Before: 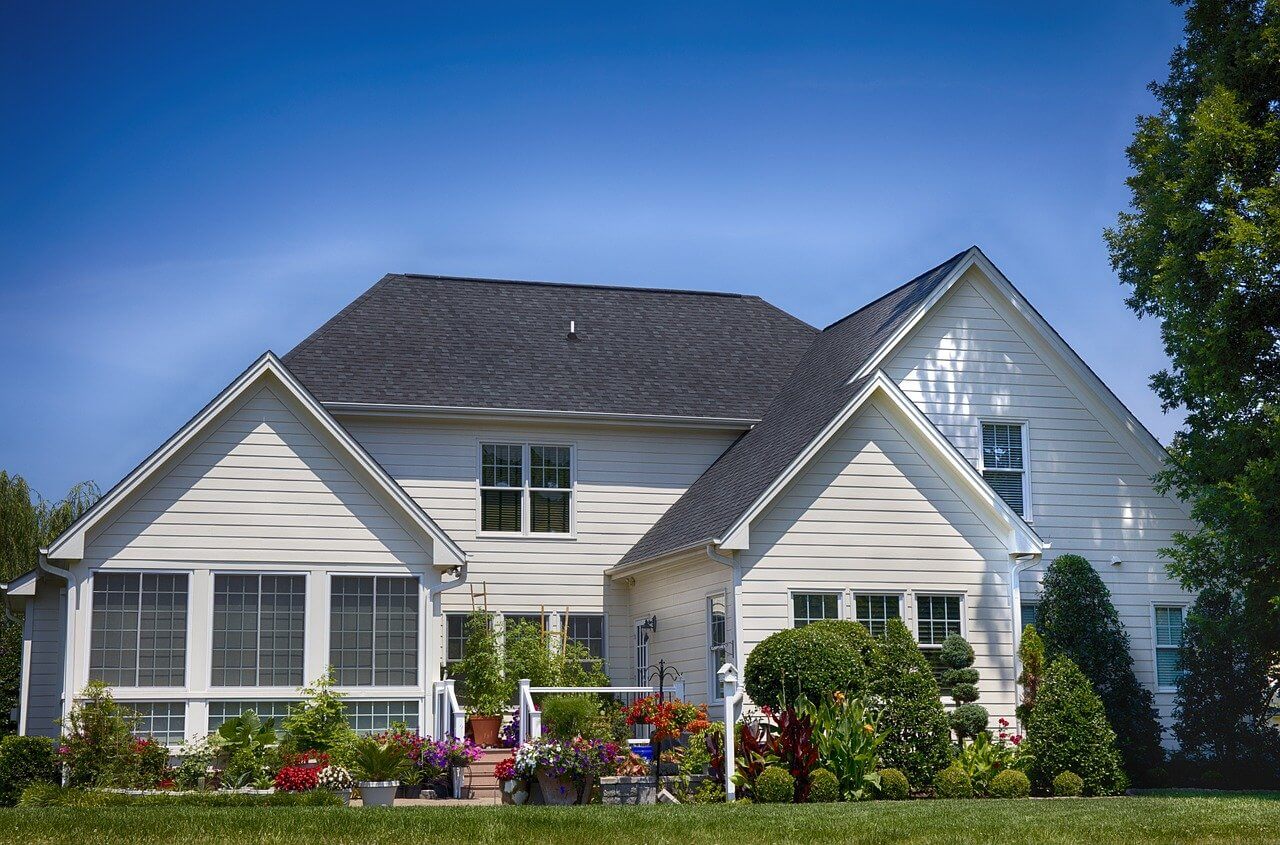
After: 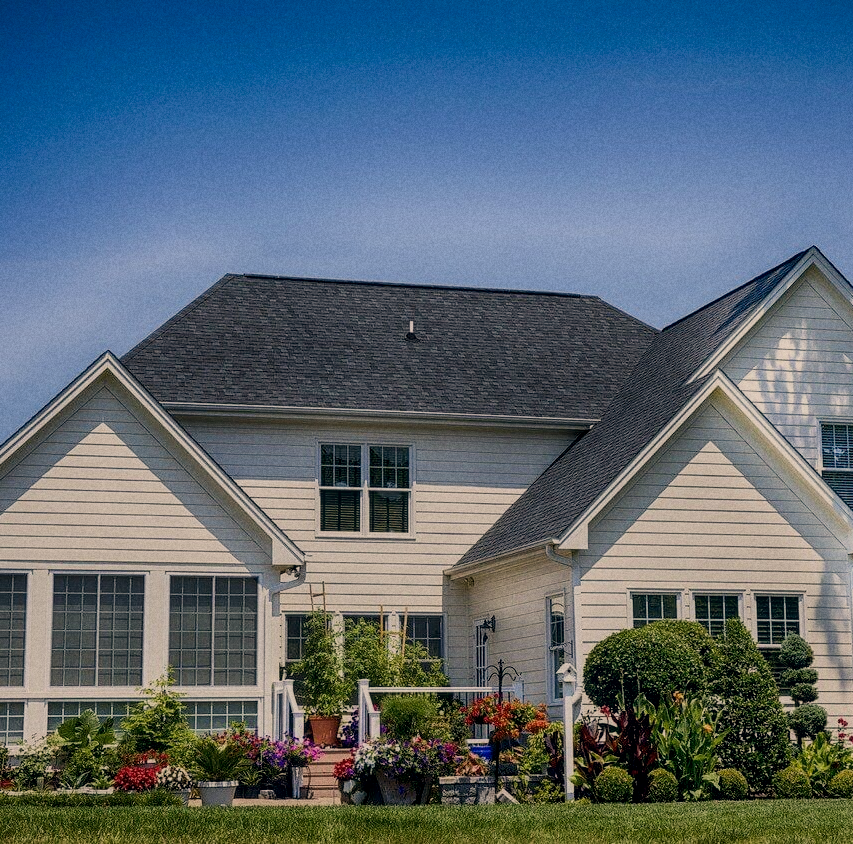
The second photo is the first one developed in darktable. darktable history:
crop and rotate: left 12.648%, right 20.685%
grain: coarseness 22.88 ISO
color correction: highlights a* 5.38, highlights b* 5.3, shadows a* -4.26, shadows b* -5.11
local contrast: on, module defaults
exposure: exposure -0.151 EV, compensate highlight preservation false
shadows and highlights: shadows -20, white point adjustment -2, highlights -35
white balance: red 1.045, blue 0.932
filmic rgb: black relative exposure -7.65 EV, white relative exposure 4.56 EV, hardness 3.61
